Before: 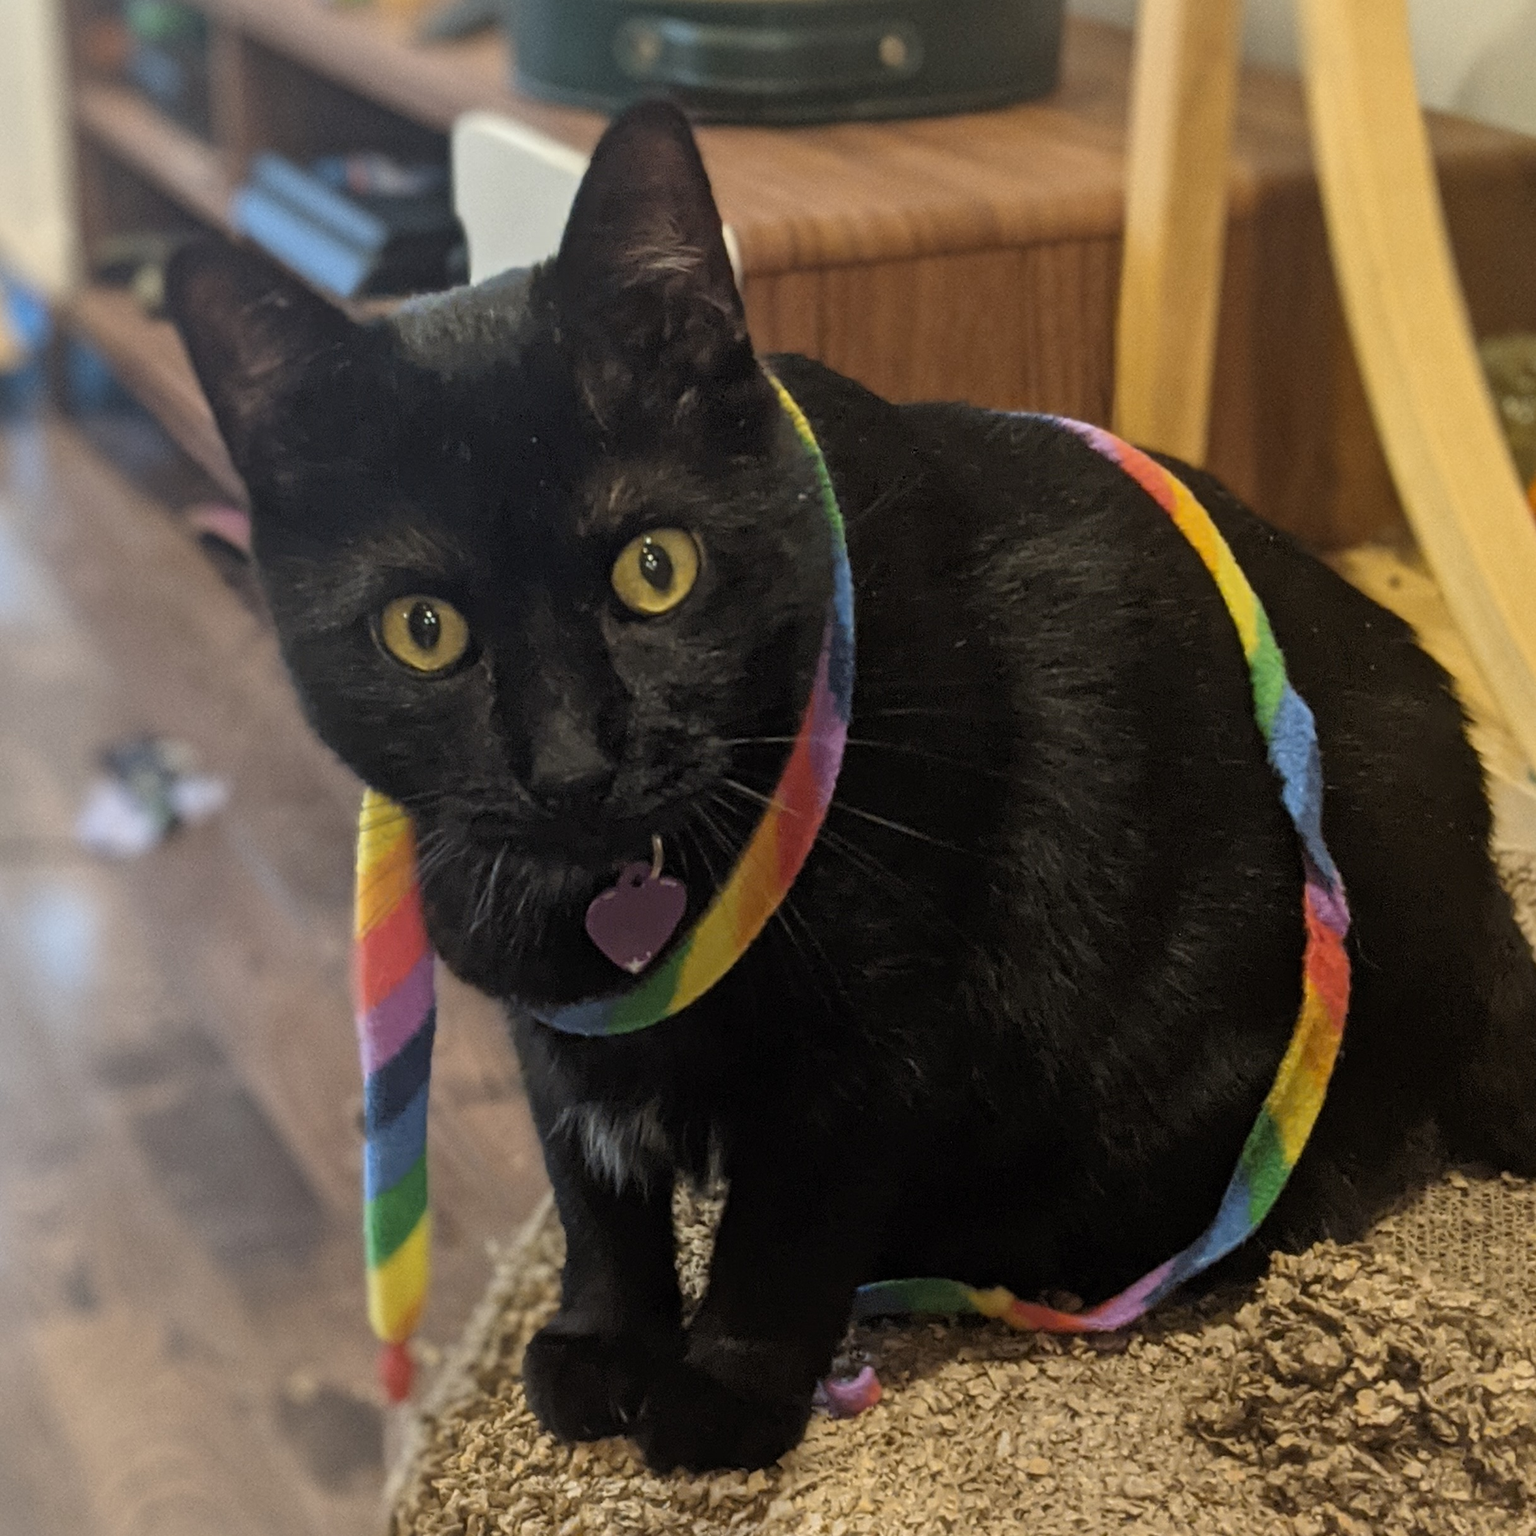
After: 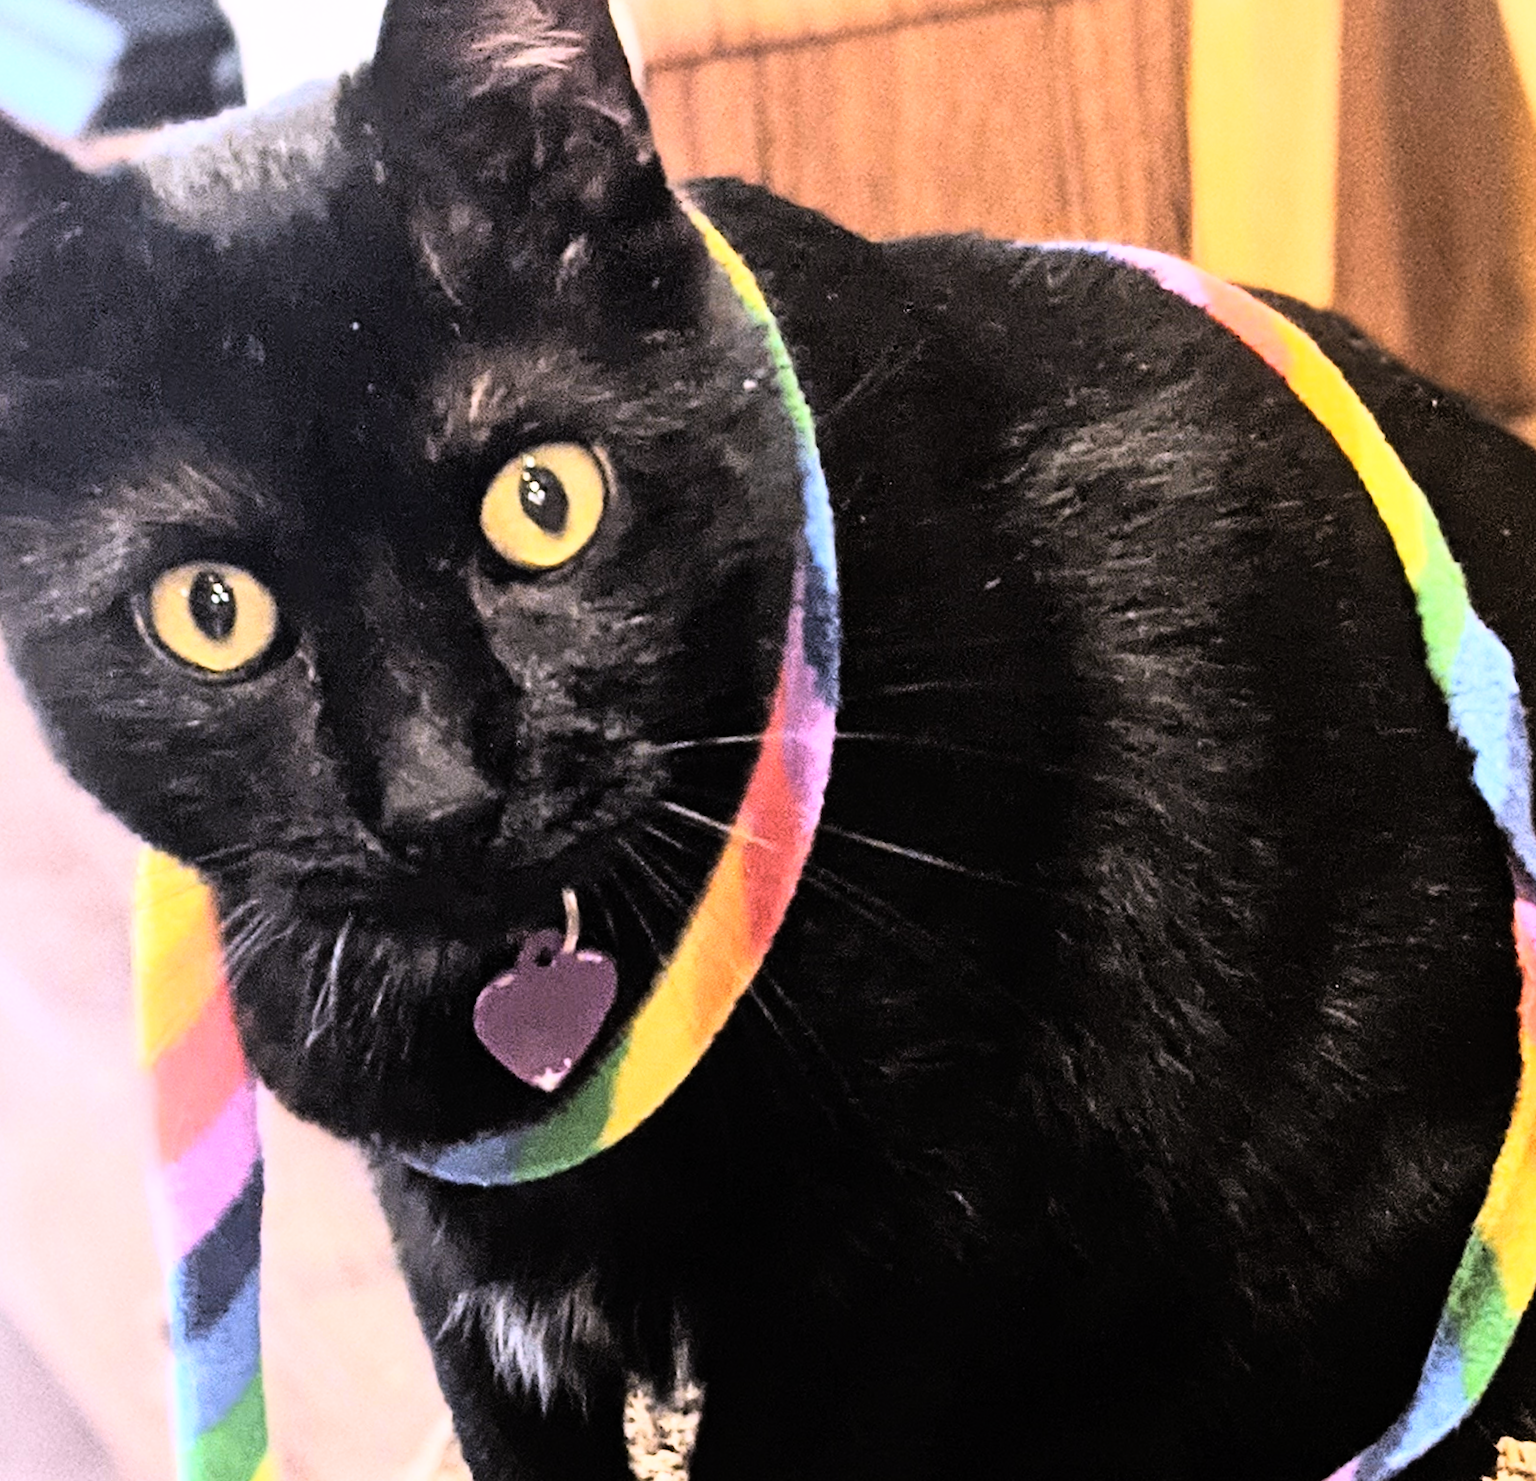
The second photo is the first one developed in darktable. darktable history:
contrast brightness saturation: saturation -0.05
rgb curve: curves: ch0 [(0, 0) (0.21, 0.15) (0.24, 0.21) (0.5, 0.75) (0.75, 0.96) (0.89, 0.99) (1, 1)]; ch1 [(0, 0.02) (0.21, 0.13) (0.25, 0.2) (0.5, 0.67) (0.75, 0.9) (0.89, 0.97) (1, 1)]; ch2 [(0, 0.02) (0.21, 0.13) (0.25, 0.2) (0.5, 0.67) (0.75, 0.9) (0.89, 0.97) (1, 1)], compensate middle gray true
rotate and perspective: rotation -3.52°, crop left 0.036, crop right 0.964, crop top 0.081, crop bottom 0.919
crop and rotate: left 17.046%, top 10.659%, right 12.989%, bottom 14.553%
exposure: black level correction 0, exposure 1.1 EV, compensate exposure bias true, compensate highlight preservation false
white balance: red 1.066, blue 1.119
